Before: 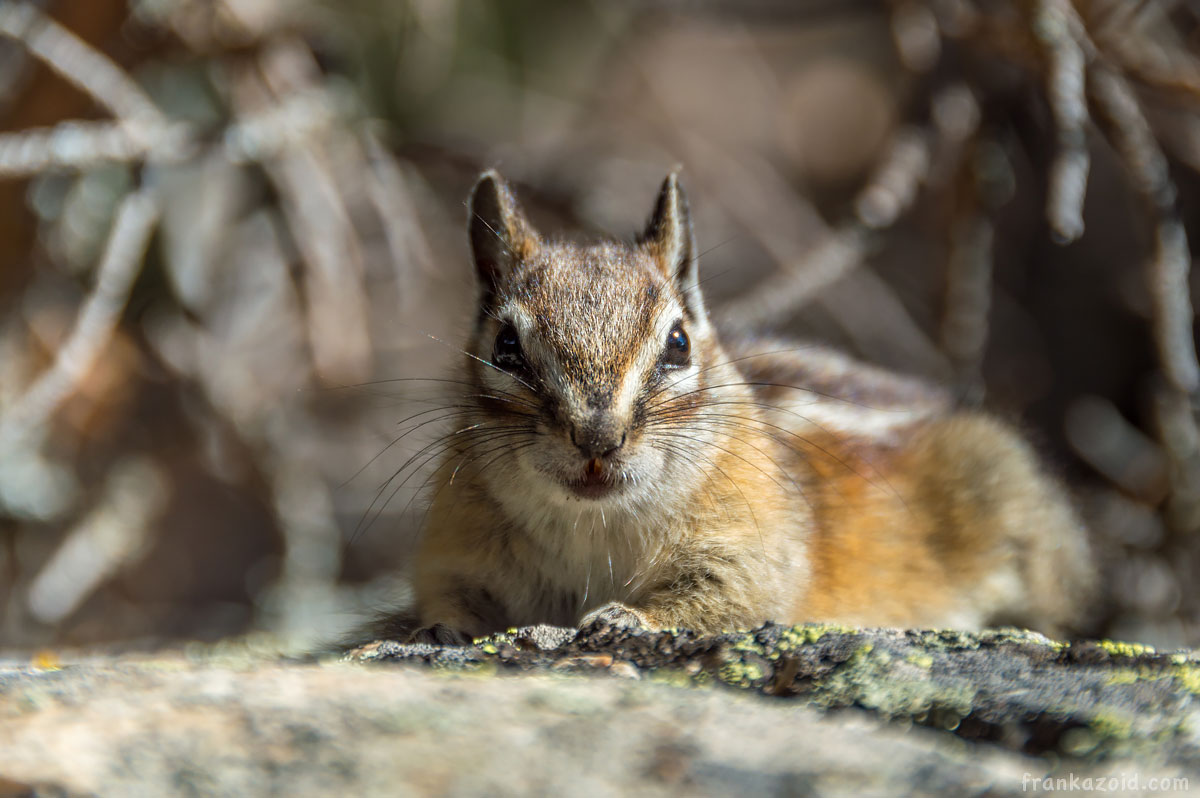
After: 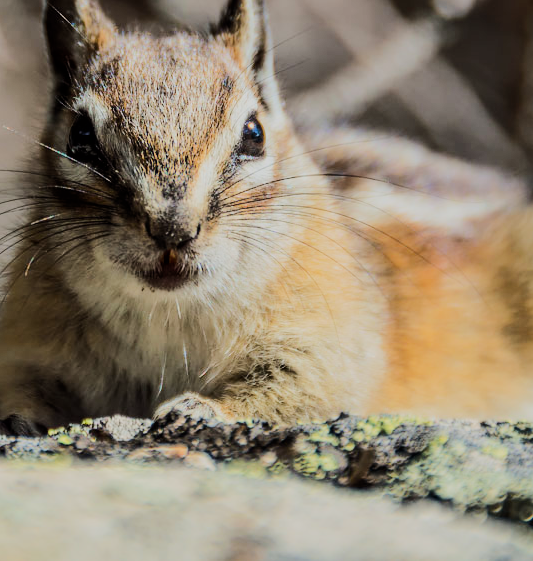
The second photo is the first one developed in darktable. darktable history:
filmic rgb: black relative exposure -7.65 EV, white relative exposure 4.56 EV, hardness 3.61
crop: left 35.432%, top 26.233%, right 20.145%, bottom 3.432%
rgb curve: curves: ch0 [(0, 0) (0.284, 0.292) (0.505, 0.644) (1, 1)]; ch1 [(0, 0) (0.284, 0.292) (0.505, 0.644) (1, 1)]; ch2 [(0, 0) (0.284, 0.292) (0.505, 0.644) (1, 1)], compensate middle gray true
